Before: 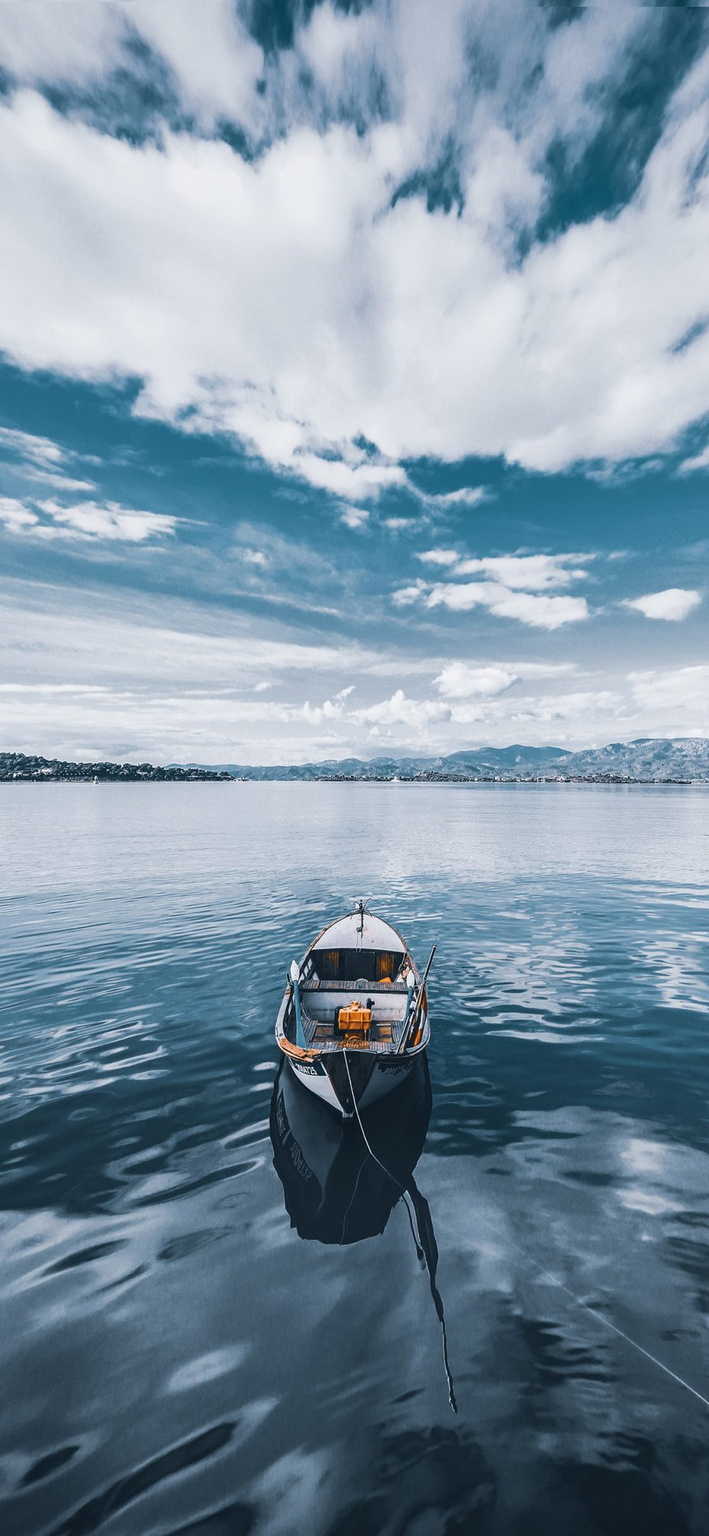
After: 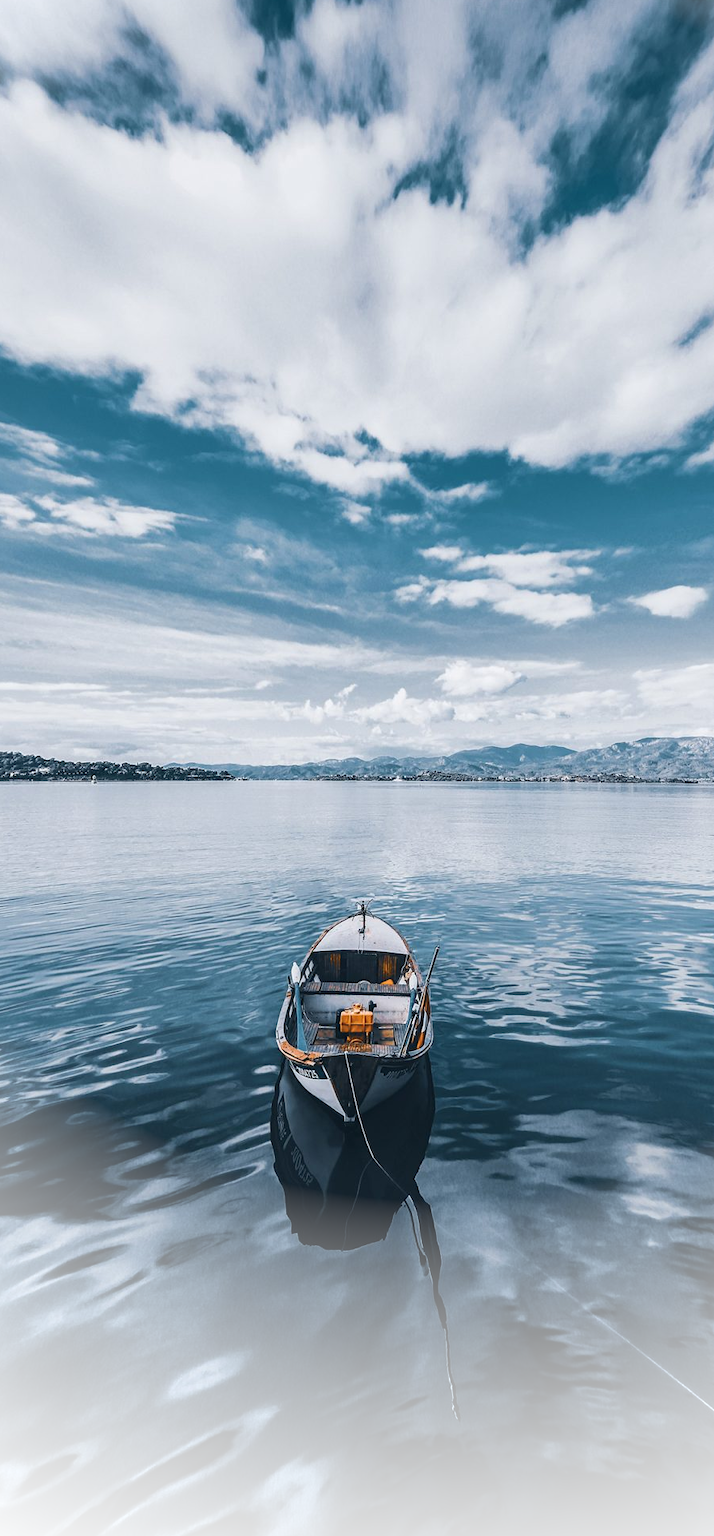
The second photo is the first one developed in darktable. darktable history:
vignetting: fall-off radius 60.85%, brightness 0.991, saturation -0.49, center (0.216, -0.237)
crop: left 0.48%, top 0.756%, right 0.144%, bottom 0.556%
